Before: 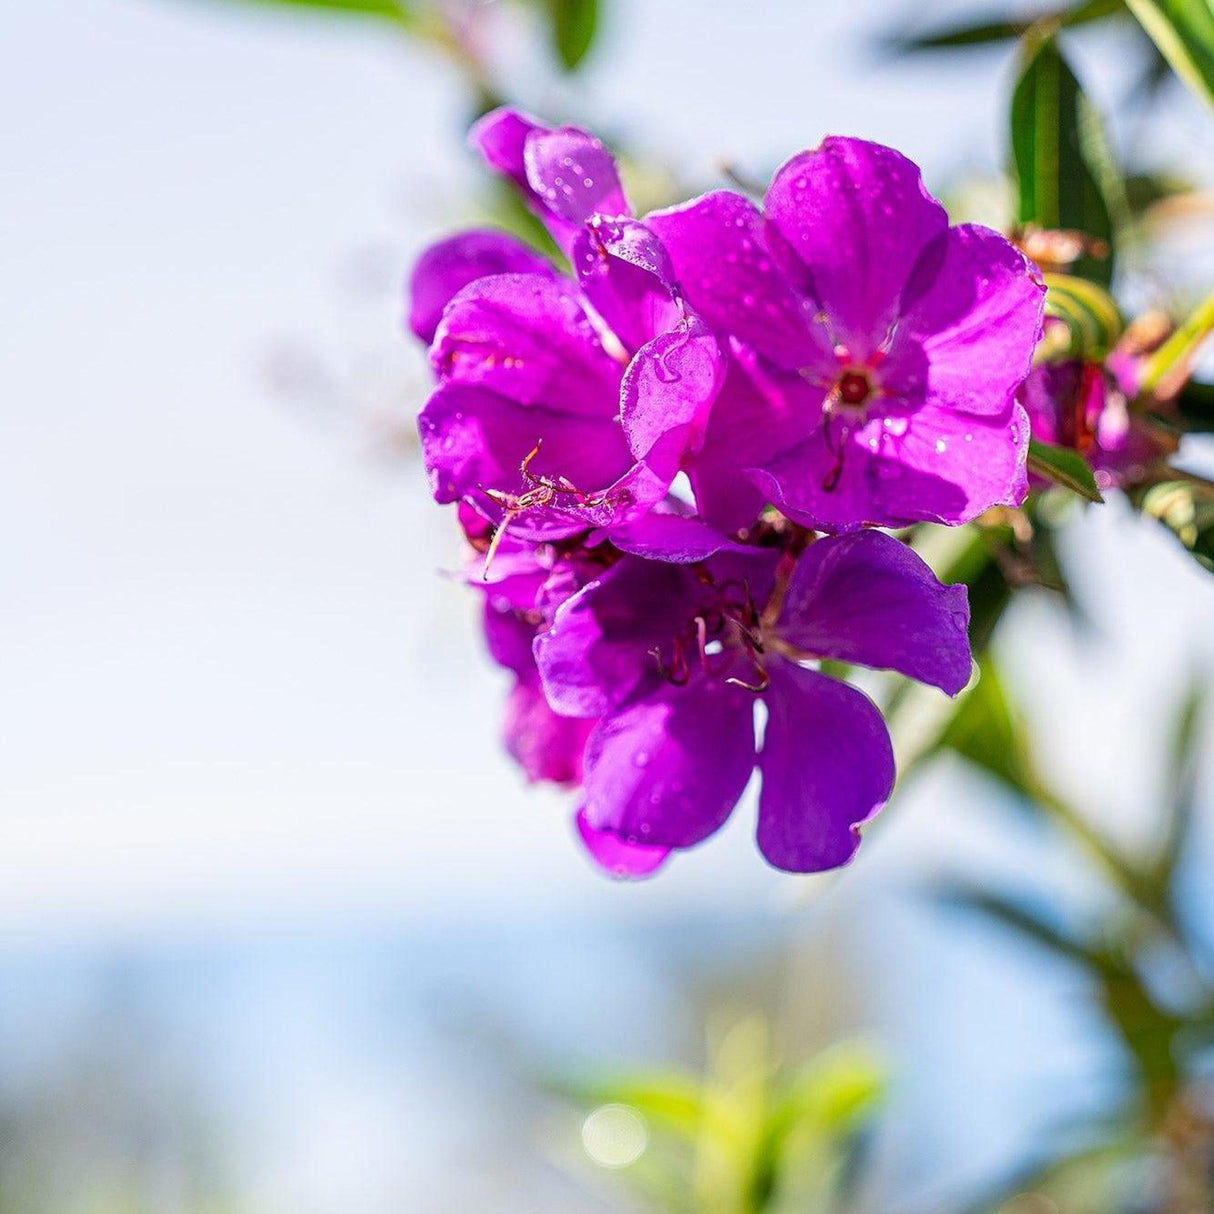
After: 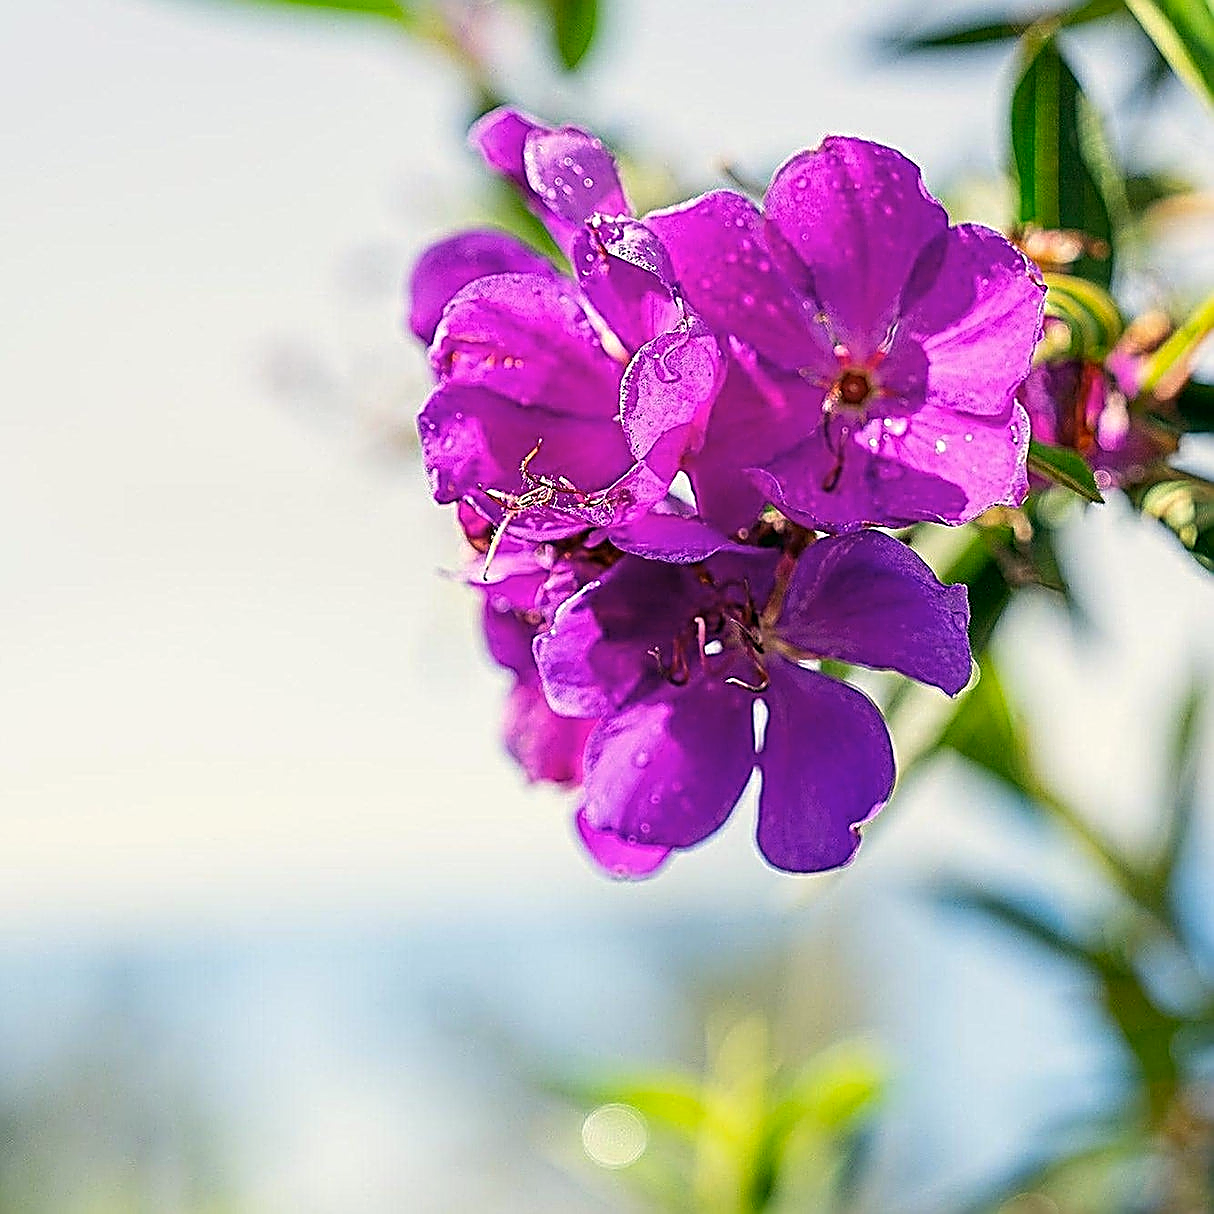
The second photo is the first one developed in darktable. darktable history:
sharpen: amount 1.986
color correction: highlights a* -0.451, highlights b* 9.33, shadows a* -9.53, shadows b* 0.489
